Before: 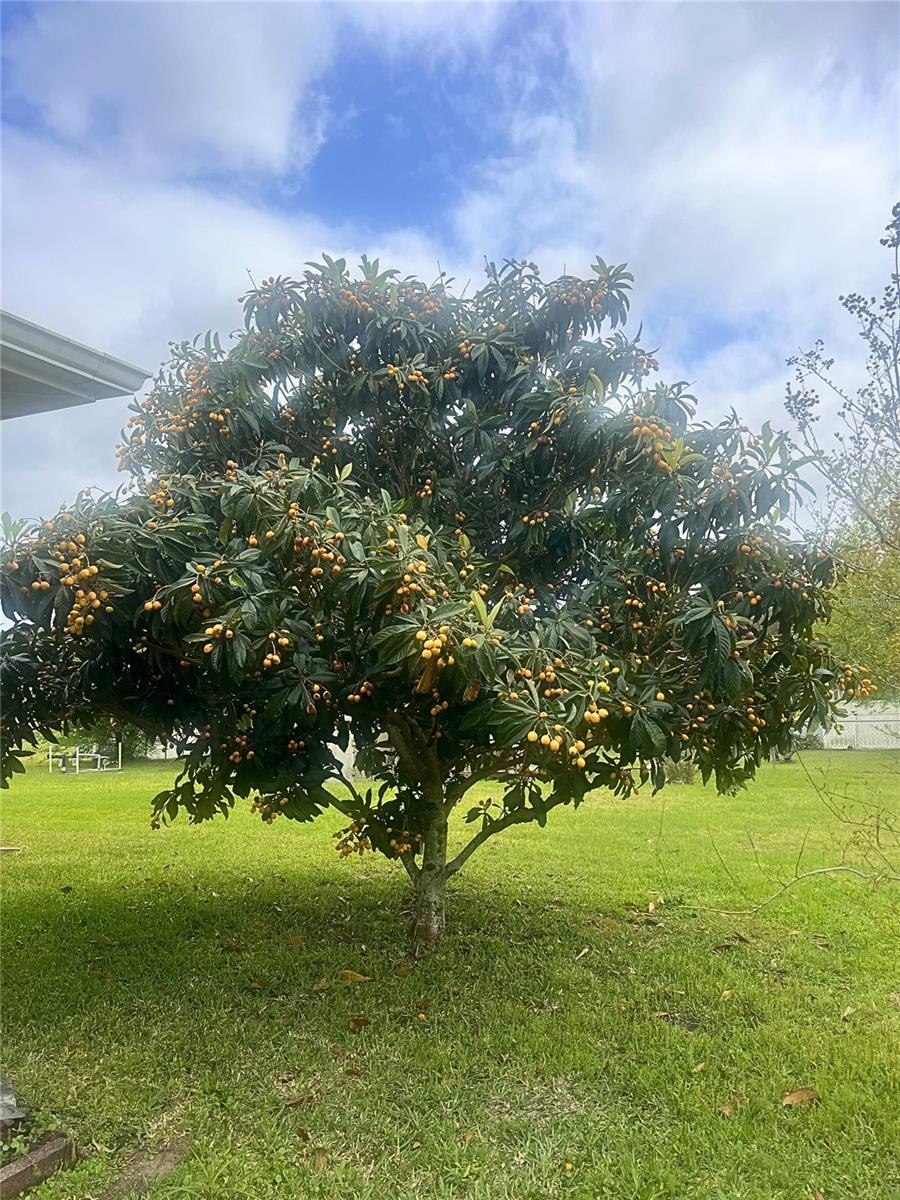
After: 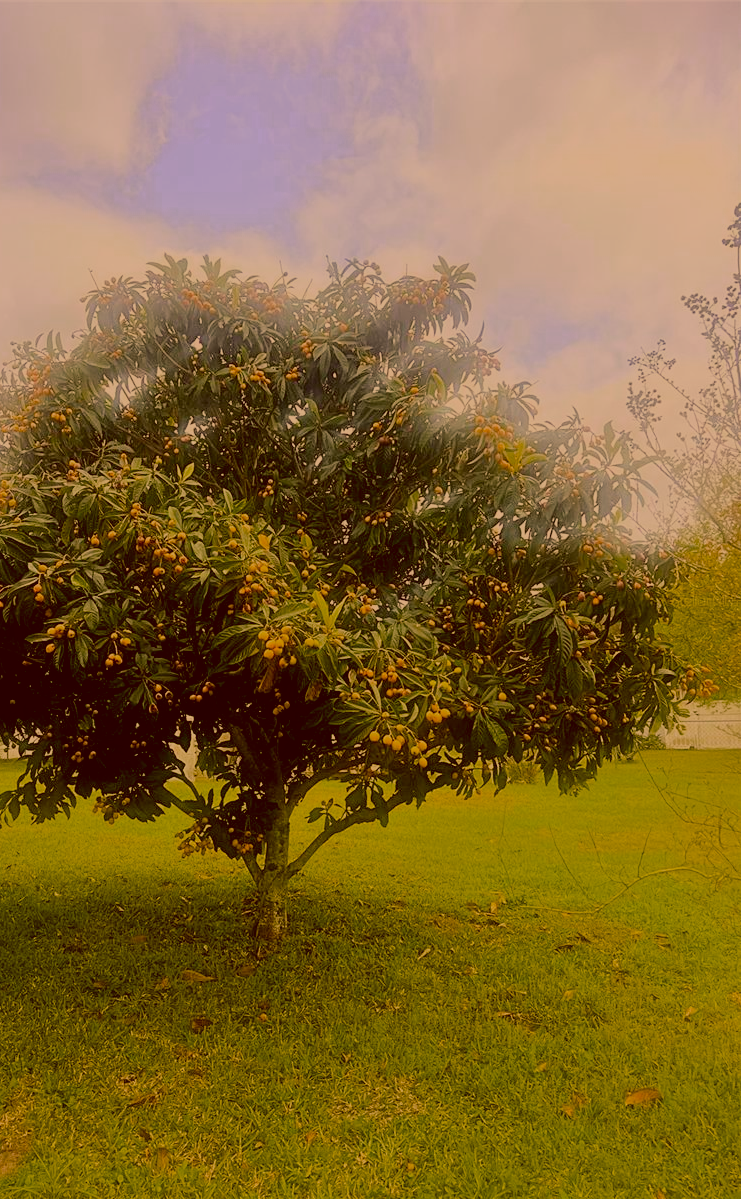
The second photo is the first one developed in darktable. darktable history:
exposure: black level correction 0.005, exposure 0.284 EV, compensate exposure bias true, compensate highlight preservation false
color correction: highlights a* 1.02, highlights b* 24.03, shadows a* 16.13, shadows b* 24.68
crop: left 17.638%, bottom 0.044%
contrast brightness saturation: contrast -0.074, brightness -0.035, saturation -0.111
filmic rgb: black relative exposure -7.22 EV, white relative exposure 5.38 EV, hardness 3.02, iterations of high-quality reconstruction 0
color balance rgb: highlights gain › chroma 4.628%, highlights gain › hue 32.42°, linear chroma grading › global chroma 15.341%, perceptual saturation grading › global saturation 19.641%, perceptual brilliance grading › global brilliance 1.261%, perceptual brilliance grading › highlights -3.842%
color zones: curves: ch0 [(0.203, 0.433) (0.607, 0.517) (0.697, 0.696) (0.705, 0.897)]
